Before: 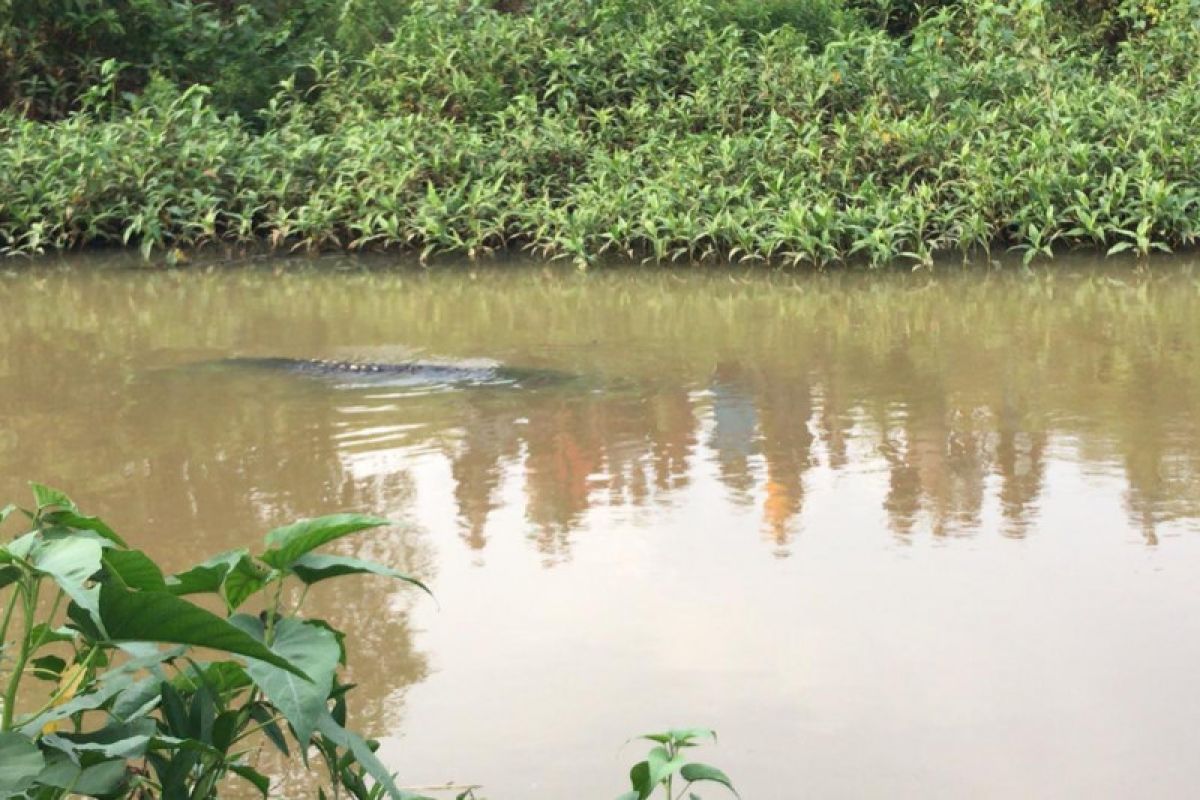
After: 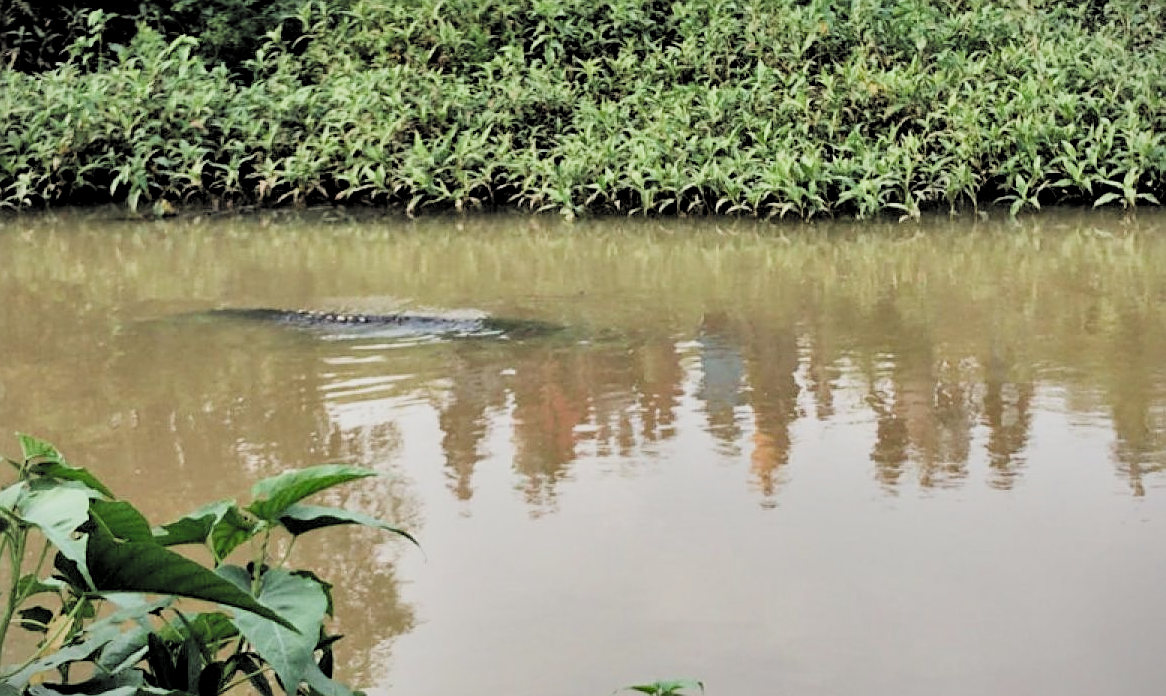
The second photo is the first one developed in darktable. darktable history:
local contrast: mode bilateral grid, contrast 21, coarseness 50, detail 132%, midtone range 0.2
filmic rgb: black relative exposure -2.85 EV, white relative exposure 4.56 EV, hardness 1.75, contrast 1.259, color science v4 (2020), iterations of high-quality reconstruction 0
crop: left 1.126%, top 6.164%, right 1.698%, bottom 6.827%
shadows and highlights: low approximation 0.01, soften with gaussian
sharpen: on, module defaults
vignetting: fall-off start 97.19%, brightness -0.278, width/height ratio 1.184, unbound false
